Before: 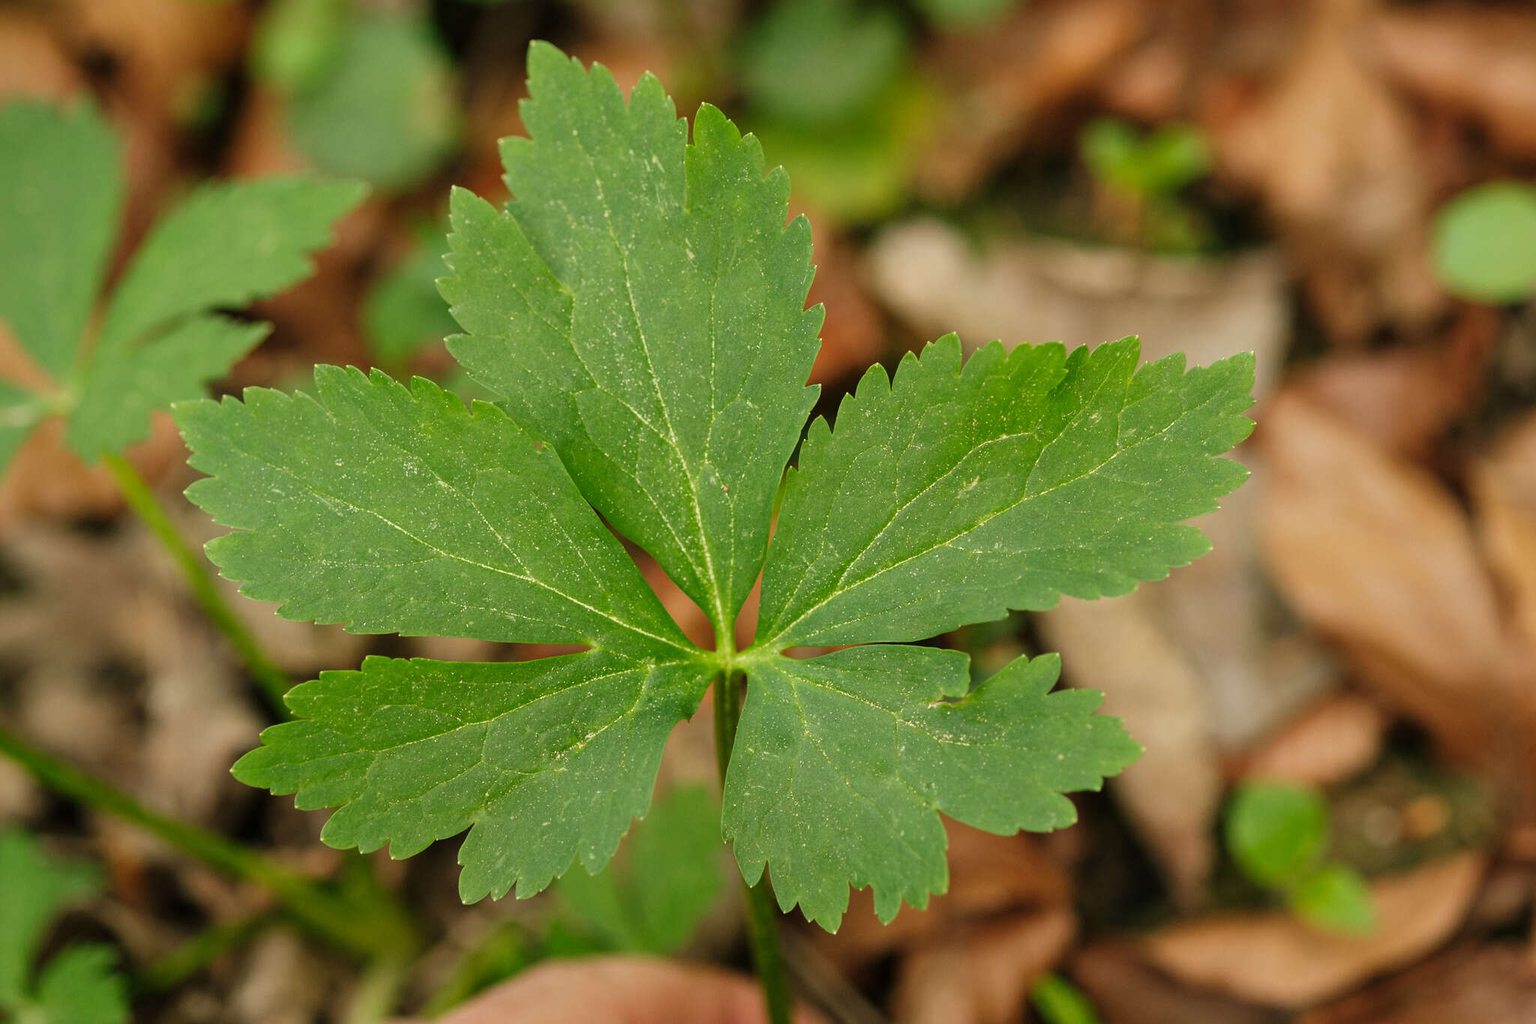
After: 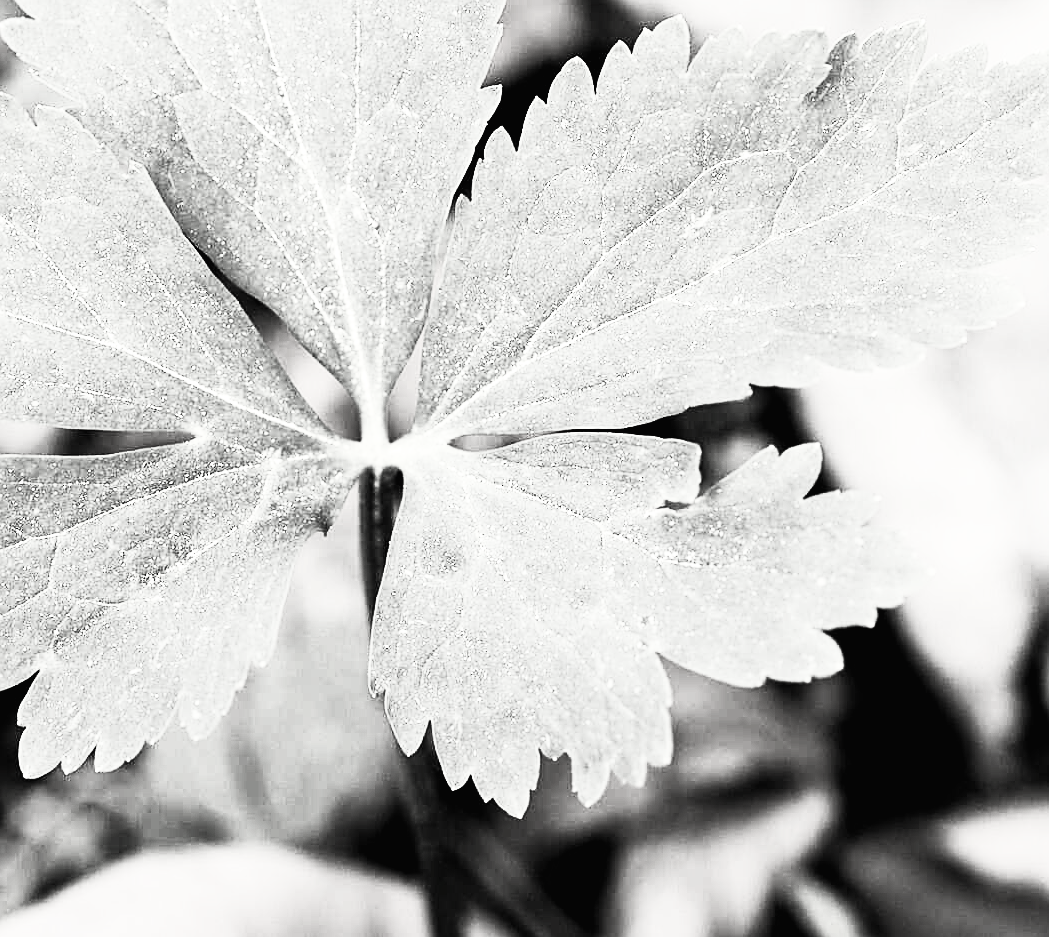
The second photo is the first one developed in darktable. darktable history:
filmic rgb: black relative exposure -3.75 EV, white relative exposure 2.39 EV, threshold 3.04 EV, dynamic range scaling -49.75%, hardness 3.44, latitude 30.82%, contrast 1.807, enable highlight reconstruction true
contrast brightness saturation: contrast 0.532, brightness 0.49, saturation -0.982
exposure: black level correction 0.009, exposure 1.43 EV, compensate exposure bias true, compensate highlight preservation false
tone equalizer: -8 EV -0.029 EV, -7 EV 0.042 EV, -6 EV -0.008 EV, -5 EV 0.007 EV, -4 EV -0.037 EV, -3 EV -0.229 EV, -2 EV -0.648 EV, -1 EV -0.986 EV, +0 EV -0.997 EV, smoothing diameter 24.89%, edges refinement/feathering 7, preserve details guided filter
crop and rotate: left 28.958%, top 31.284%, right 19.807%
color correction: highlights b* 0.066
sharpen: on, module defaults
